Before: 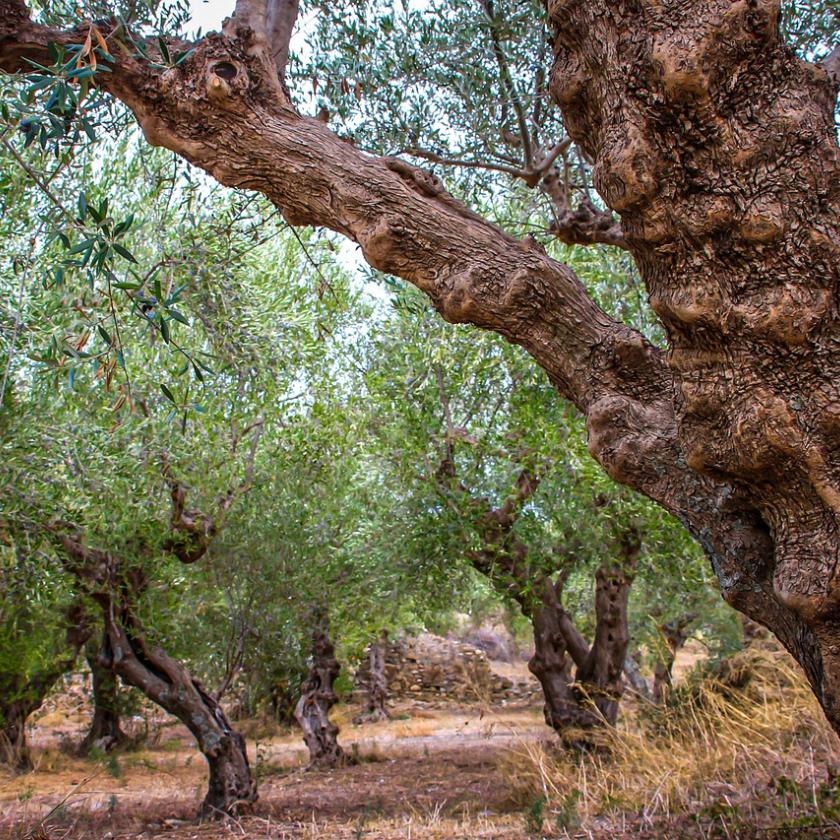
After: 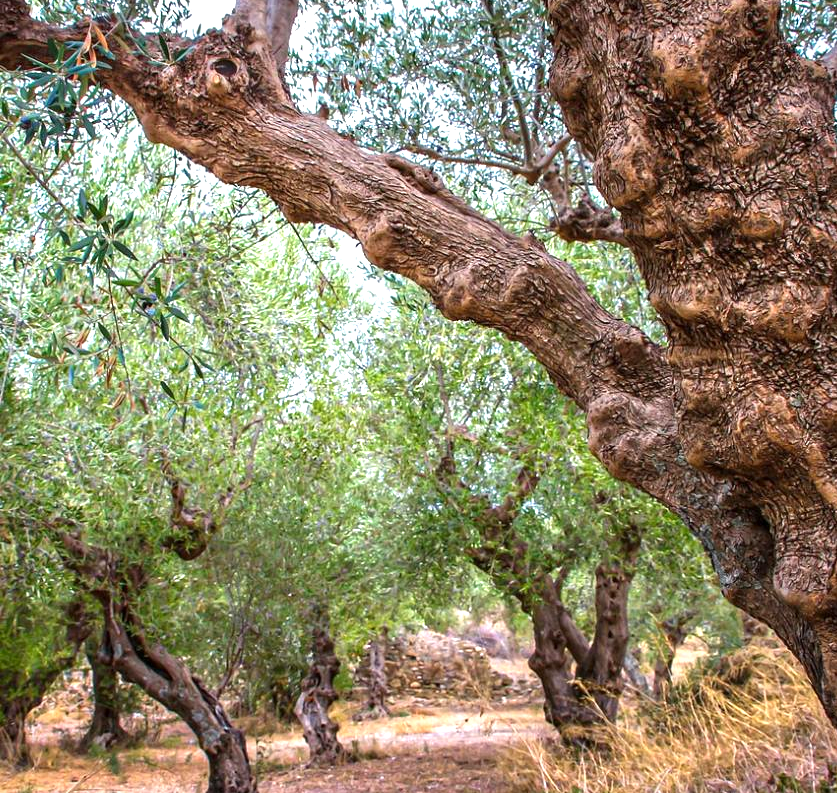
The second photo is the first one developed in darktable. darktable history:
crop: top 0.414%, right 0.266%, bottom 5.085%
exposure: exposure 0.768 EV, compensate exposure bias true, compensate highlight preservation false
